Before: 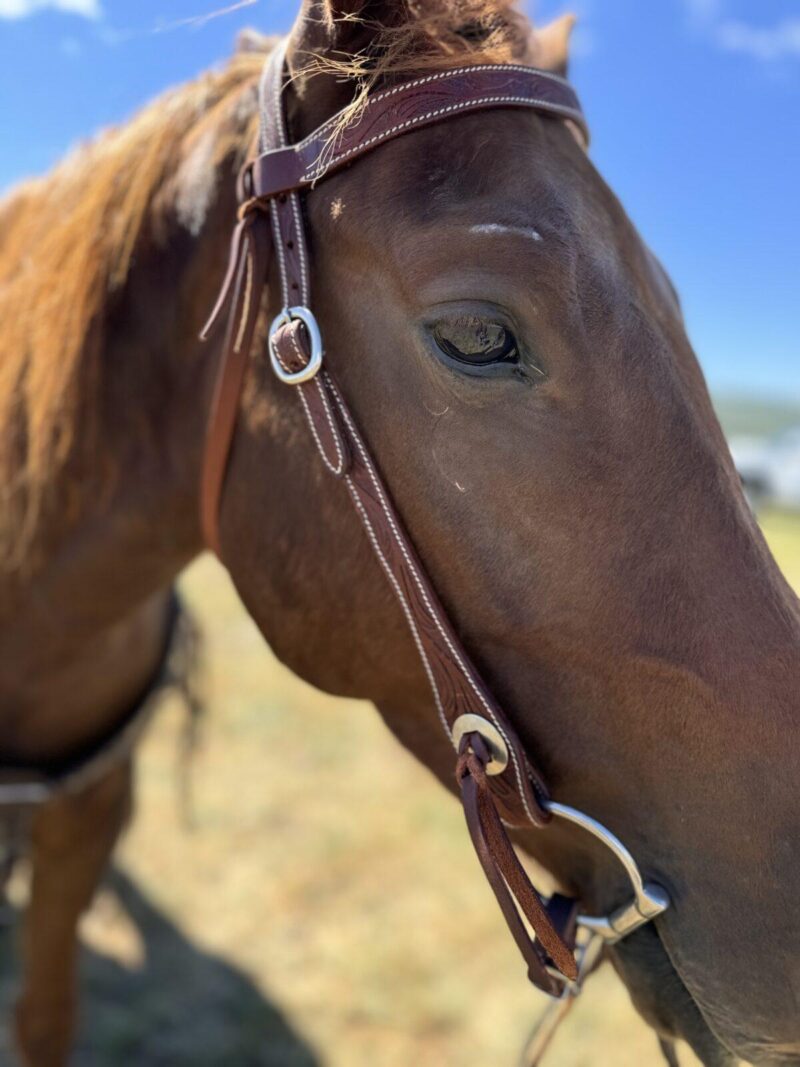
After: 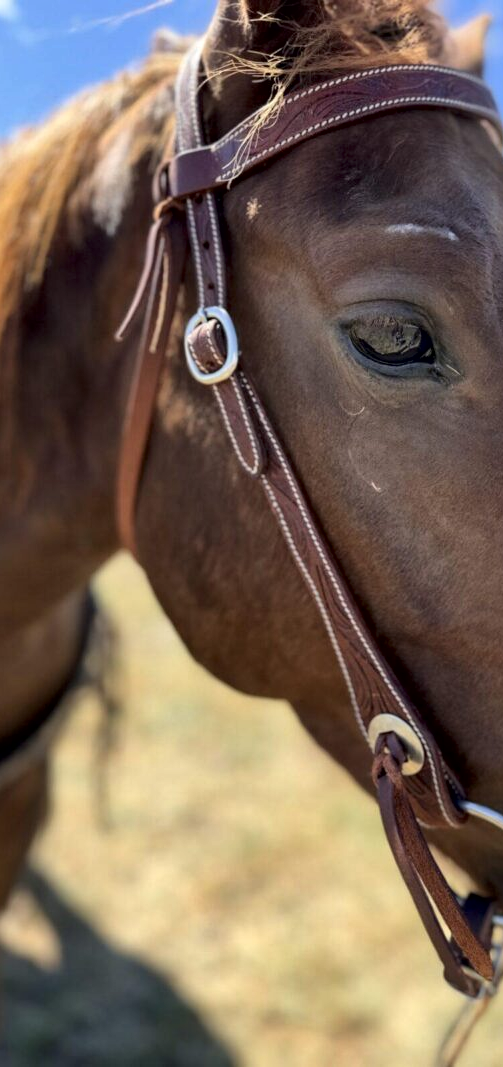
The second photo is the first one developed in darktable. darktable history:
crop: left 10.508%, right 26.536%
local contrast: mode bilateral grid, contrast 19, coarseness 49, detail 150%, midtone range 0.2
